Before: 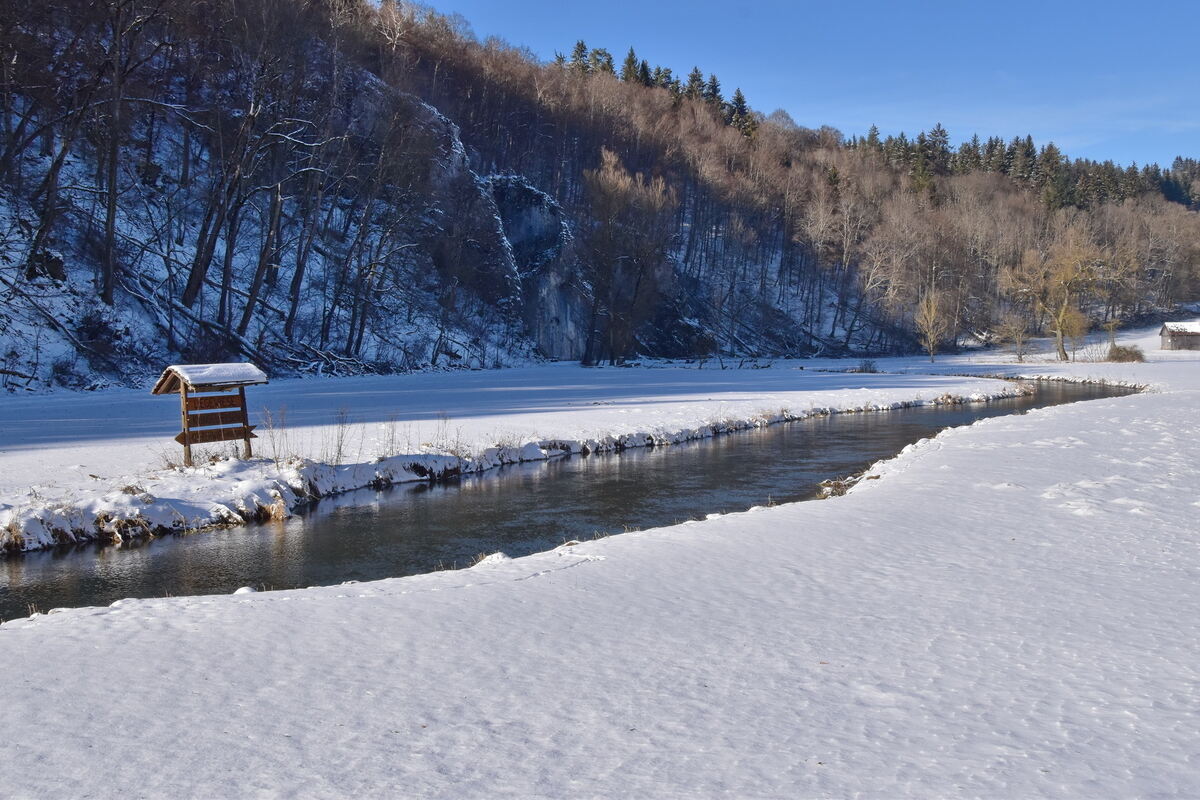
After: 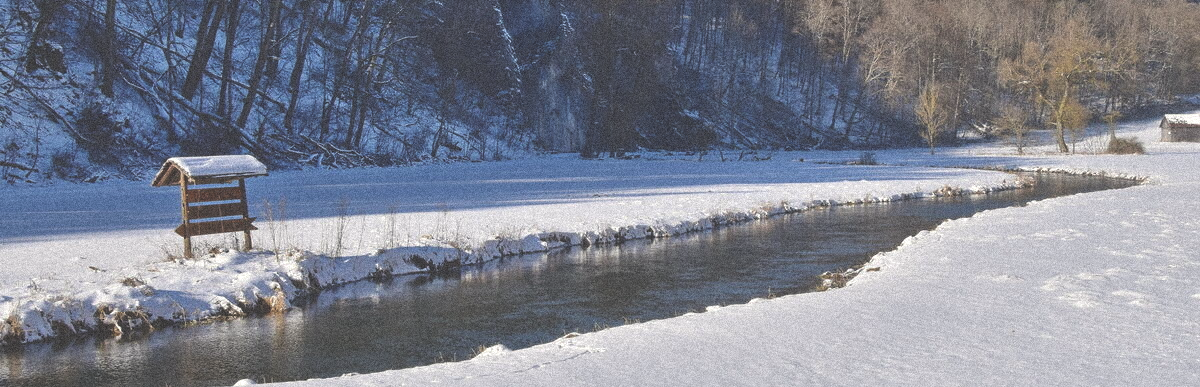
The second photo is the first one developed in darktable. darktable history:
exposure: black level correction -0.041, exposure 0.064 EV, compensate highlight preservation false
crop and rotate: top 26.056%, bottom 25.543%
grain: coarseness 9.38 ISO, strength 34.99%, mid-tones bias 0%
color correction: highlights b* 3
